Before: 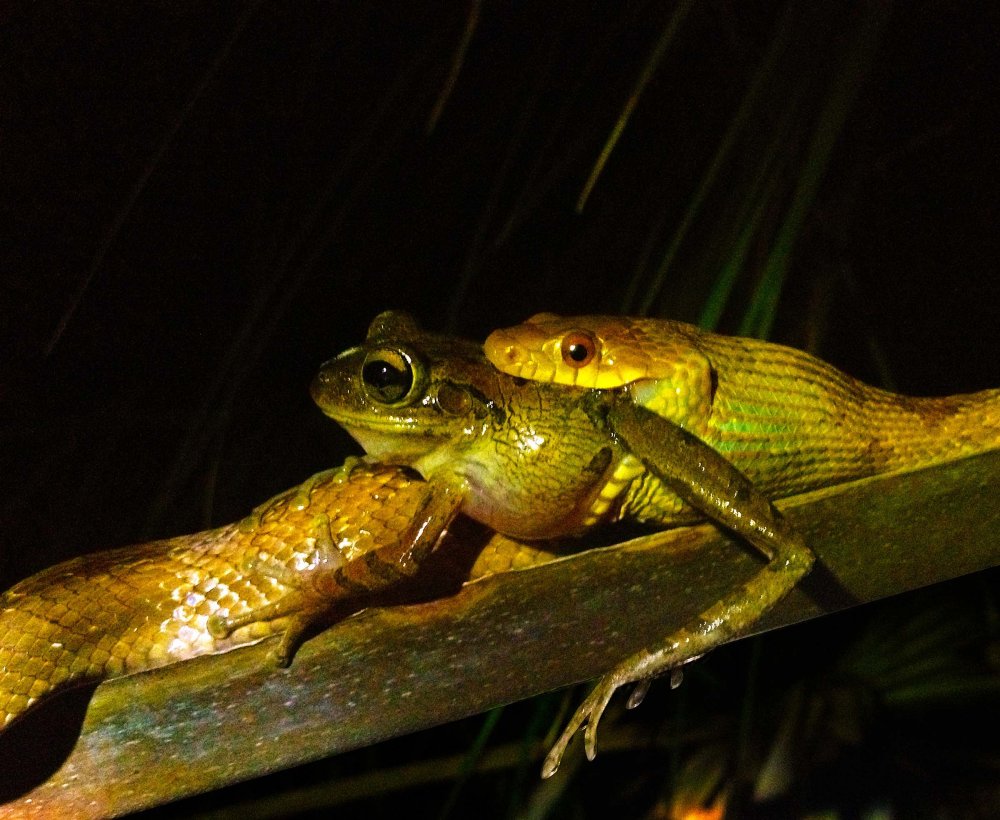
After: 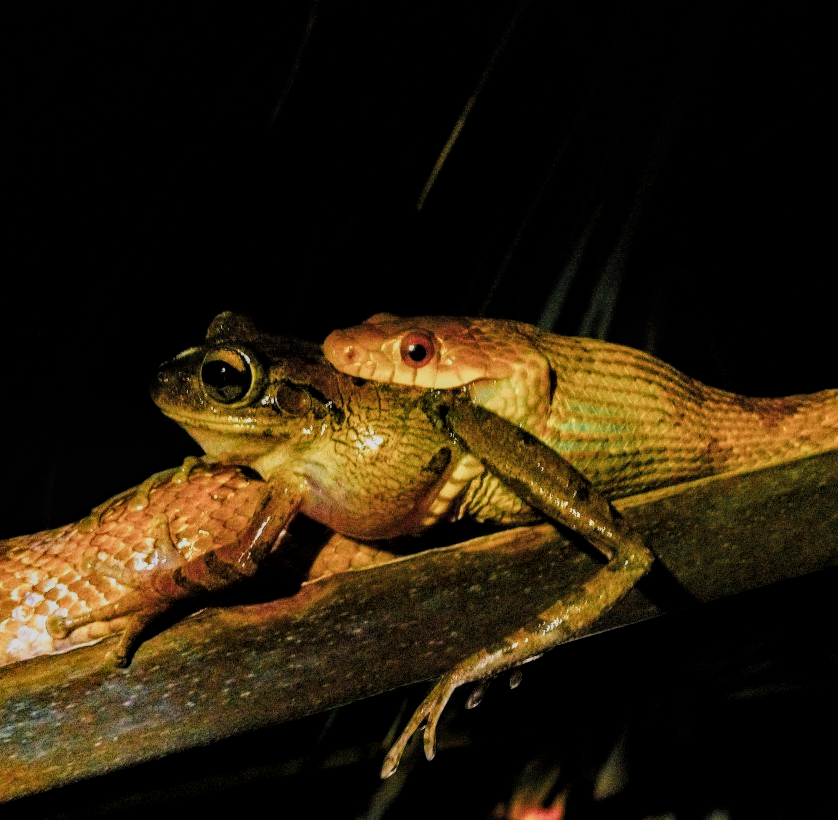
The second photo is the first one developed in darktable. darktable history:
local contrast: on, module defaults
crop: left 16.105%
color zones: curves: ch1 [(0.263, 0.53) (0.376, 0.287) (0.487, 0.512) (0.748, 0.547) (1, 0.513)]; ch2 [(0.262, 0.45) (0.751, 0.477)]
exposure: exposure -0.023 EV, compensate highlight preservation false
filmic rgb: black relative exposure -7.65 EV, white relative exposure 4.56 EV, threshold 3.04 EV, hardness 3.61, color science v4 (2020), contrast in shadows soft, contrast in highlights soft, enable highlight reconstruction true
